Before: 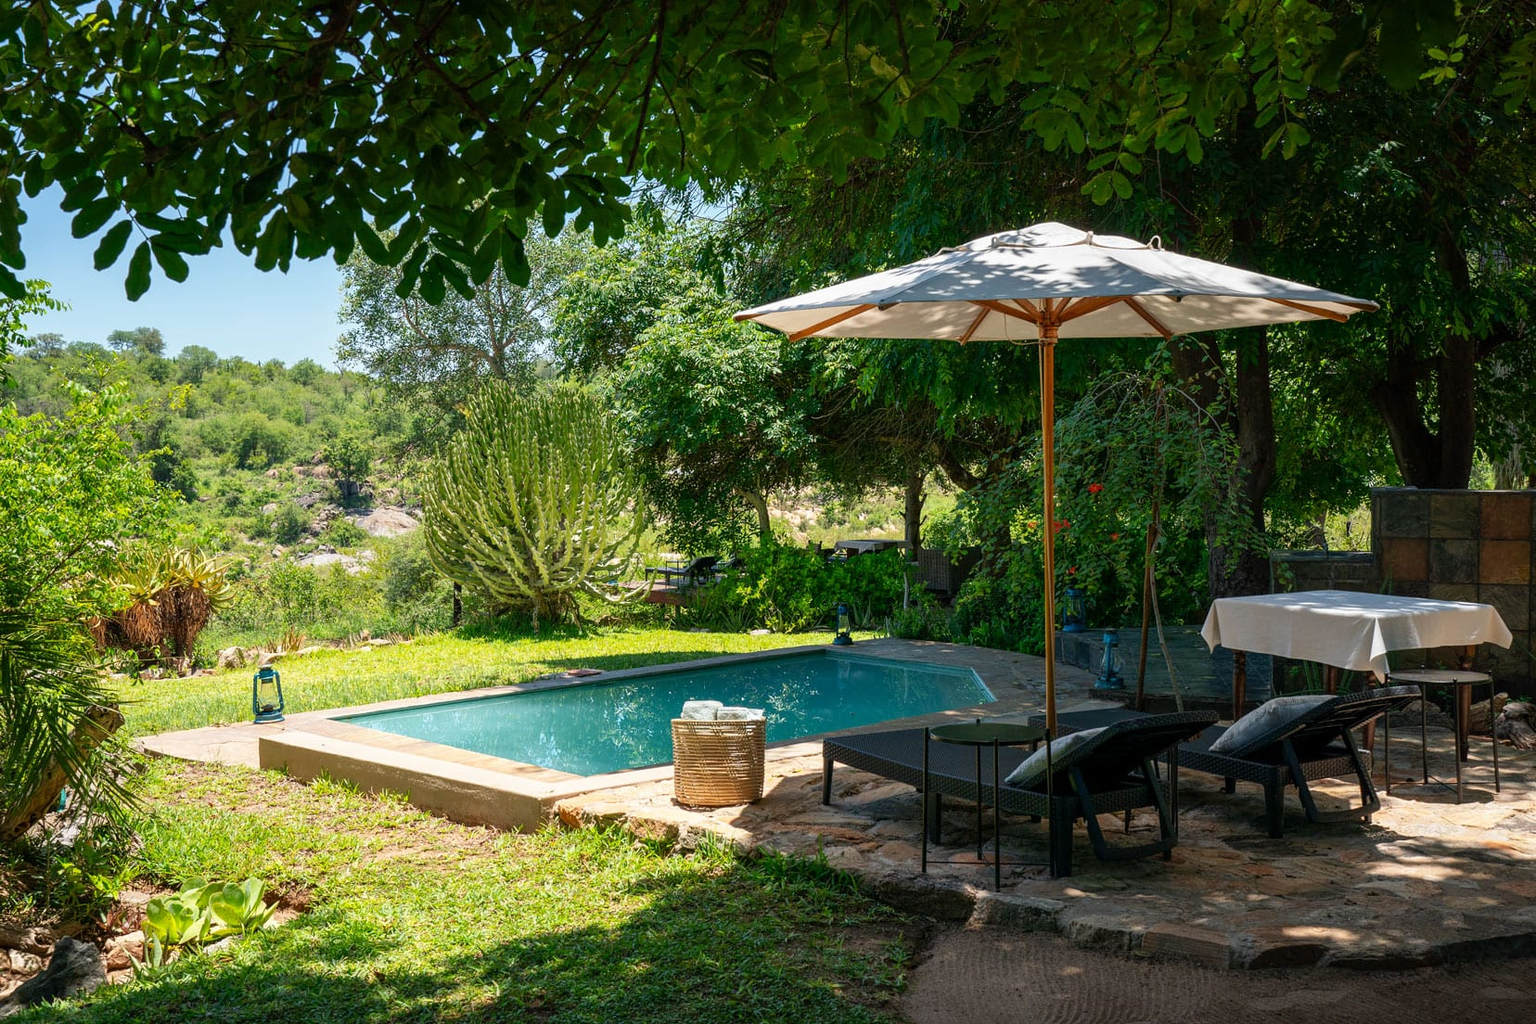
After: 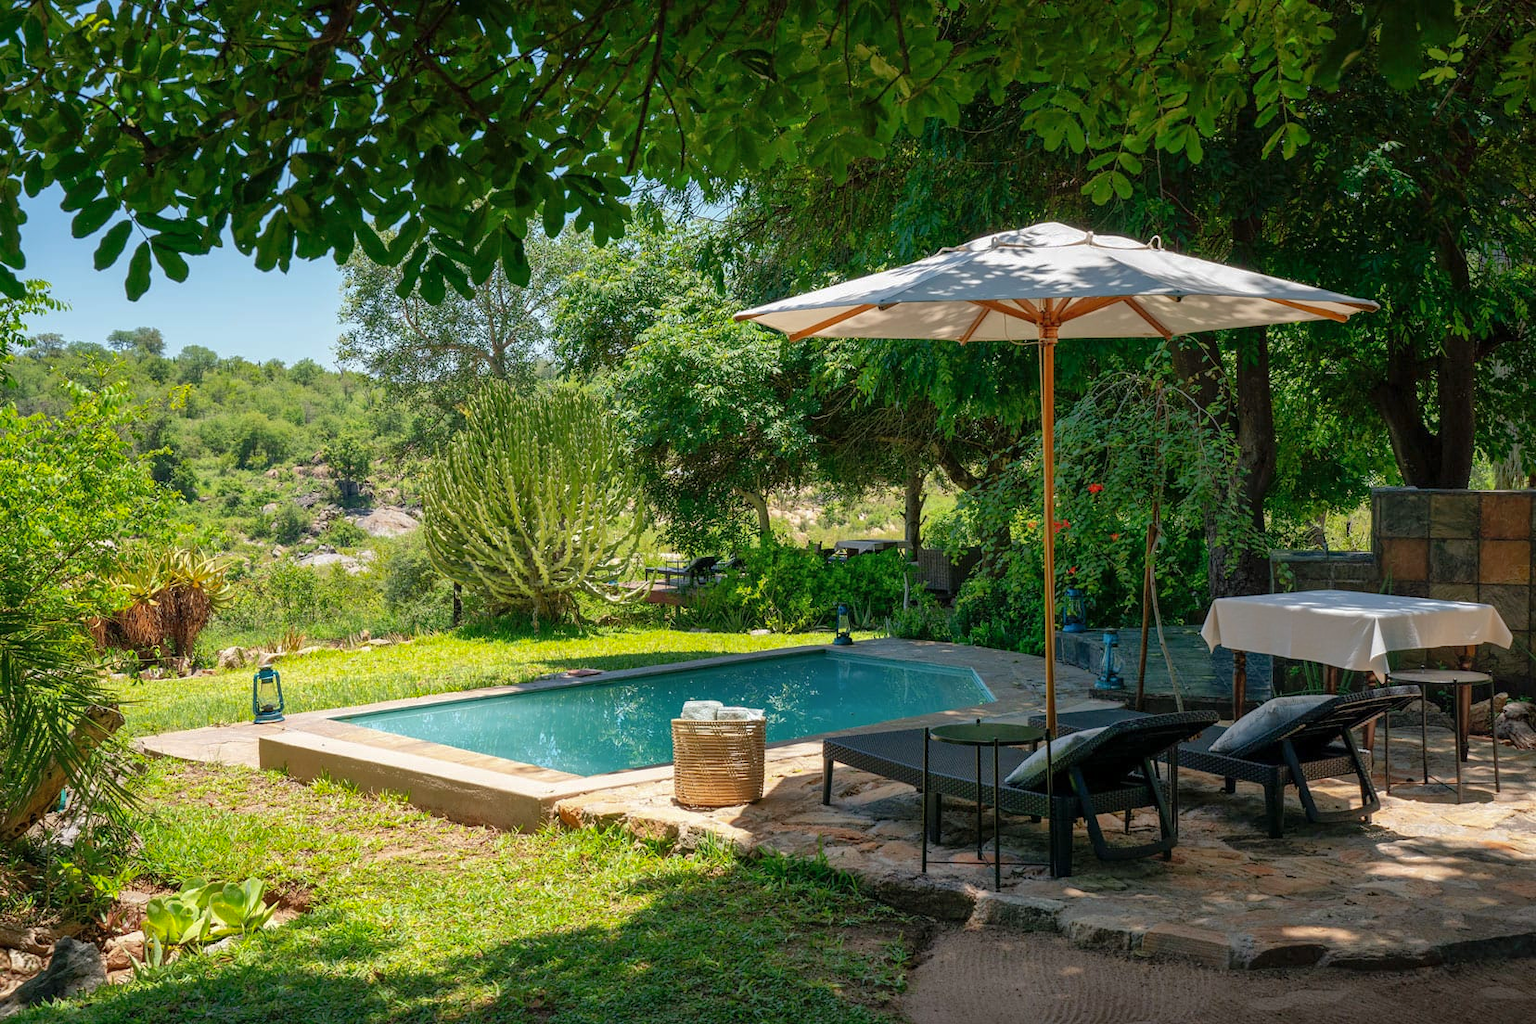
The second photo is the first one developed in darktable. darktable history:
shadows and highlights: on, module defaults
color correction: highlights b* -0.016
